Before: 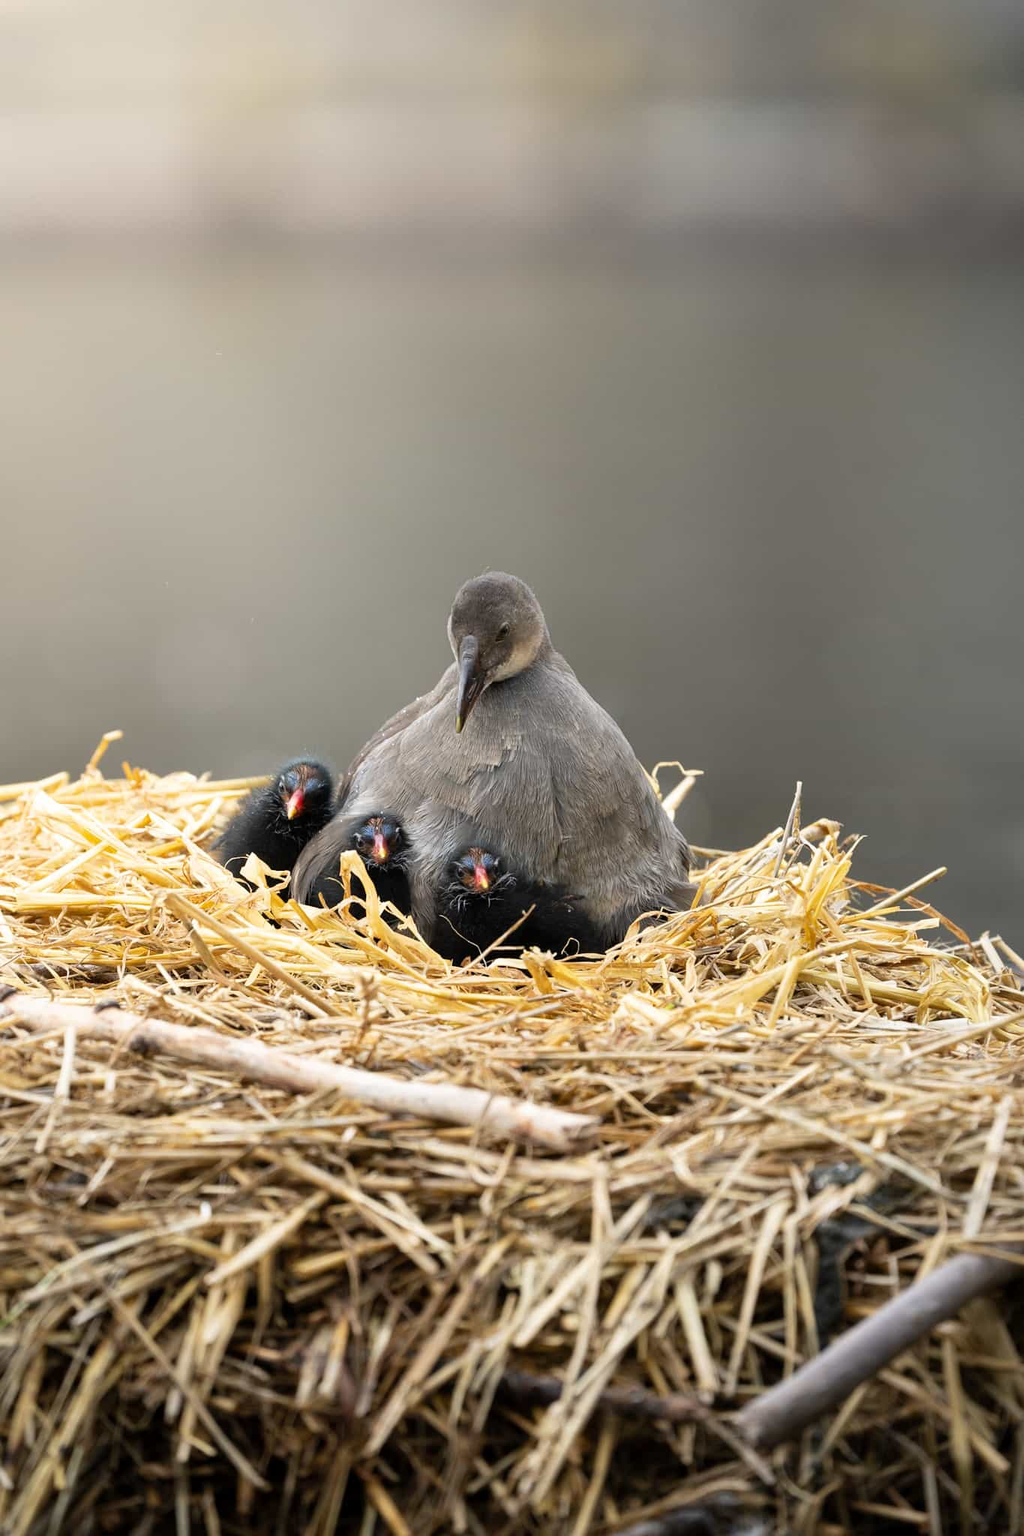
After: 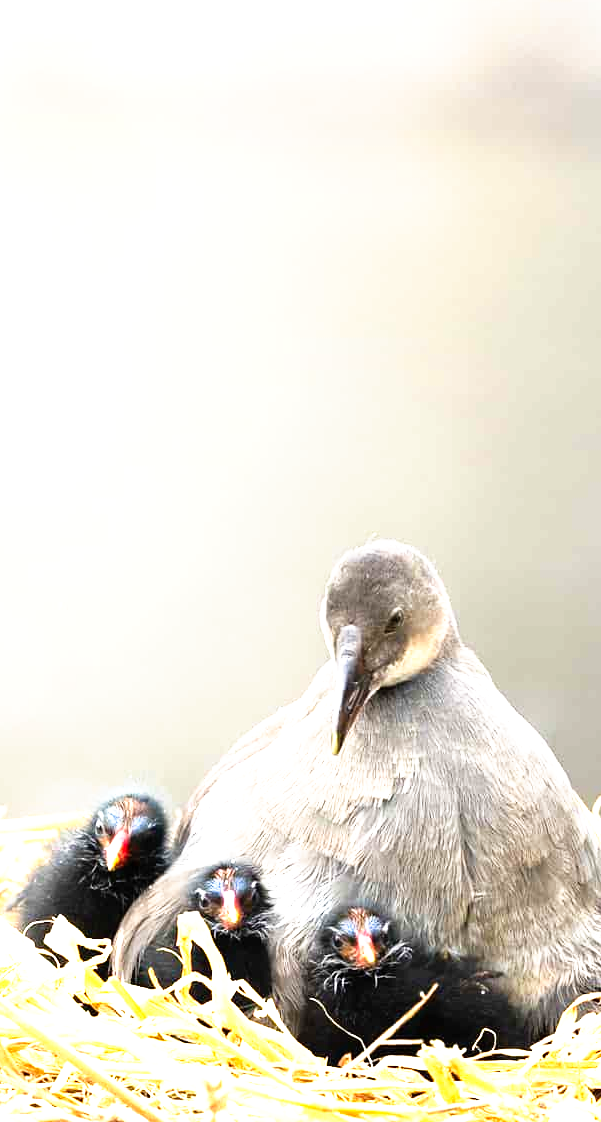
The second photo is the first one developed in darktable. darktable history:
exposure: black level correction 0, exposure 1.55 EV, compensate exposure bias true, compensate highlight preservation false
crop: left 20.248%, top 10.86%, right 35.675%, bottom 34.321%
tone curve: curves: ch0 [(0, 0) (0.003, 0.001) (0.011, 0.005) (0.025, 0.011) (0.044, 0.02) (0.069, 0.031) (0.1, 0.045) (0.136, 0.077) (0.177, 0.124) (0.224, 0.181) (0.277, 0.245) (0.335, 0.316) (0.399, 0.393) (0.468, 0.477) (0.543, 0.568) (0.623, 0.666) (0.709, 0.771) (0.801, 0.871) (0.898, 0.965) (1, 1)], preserve colors none
